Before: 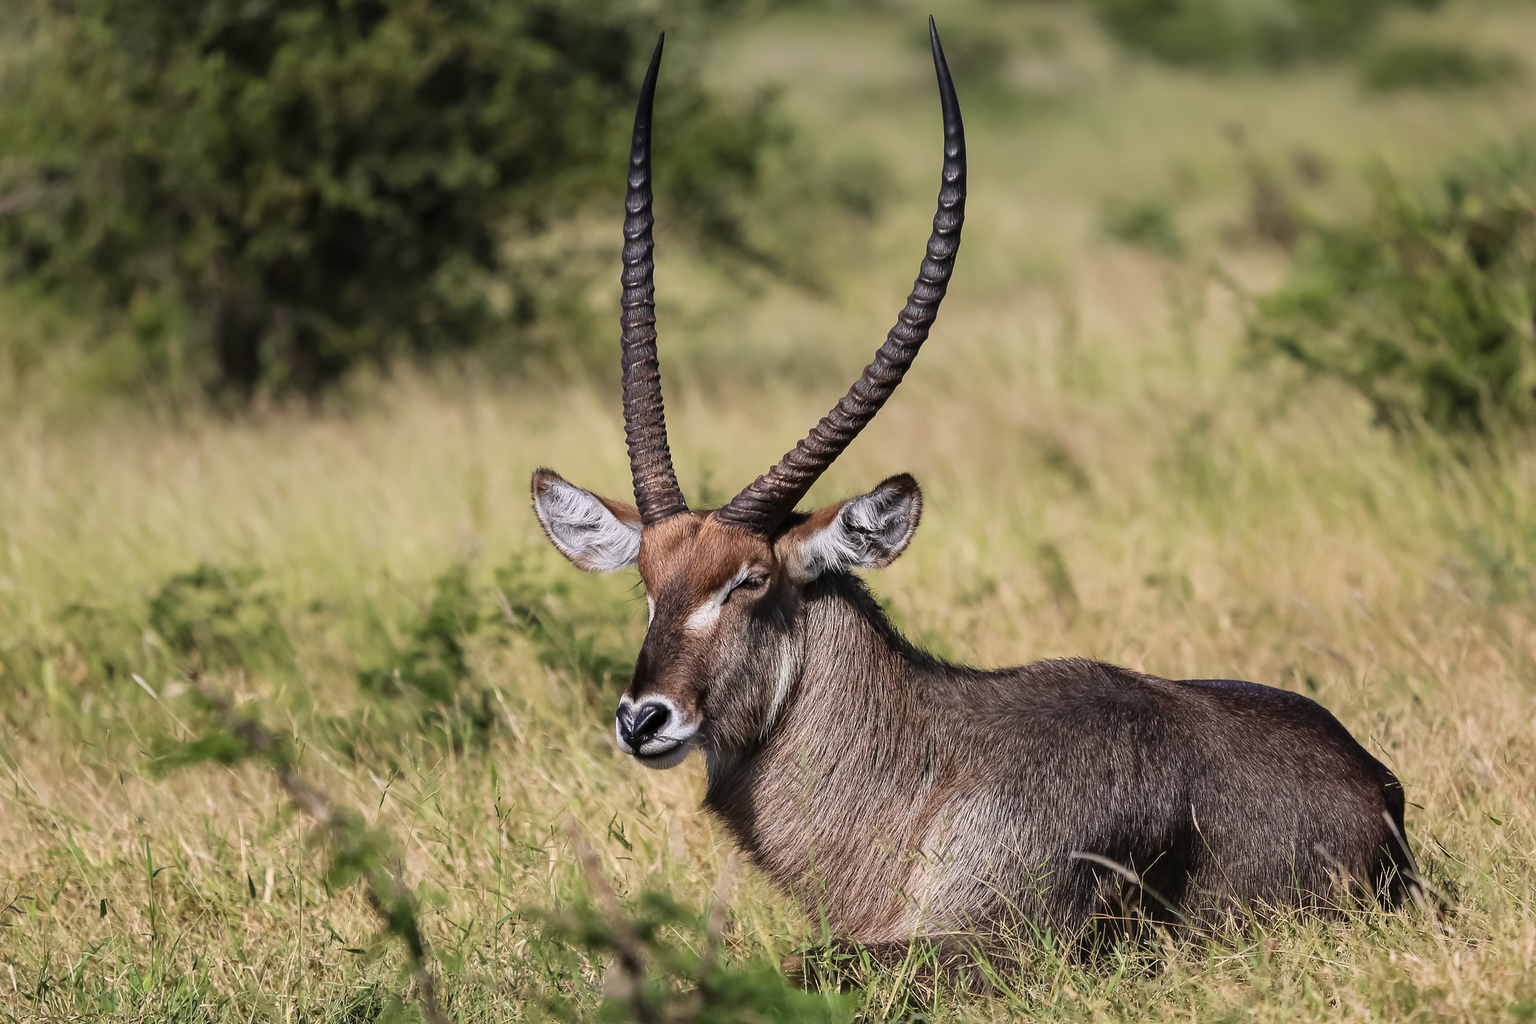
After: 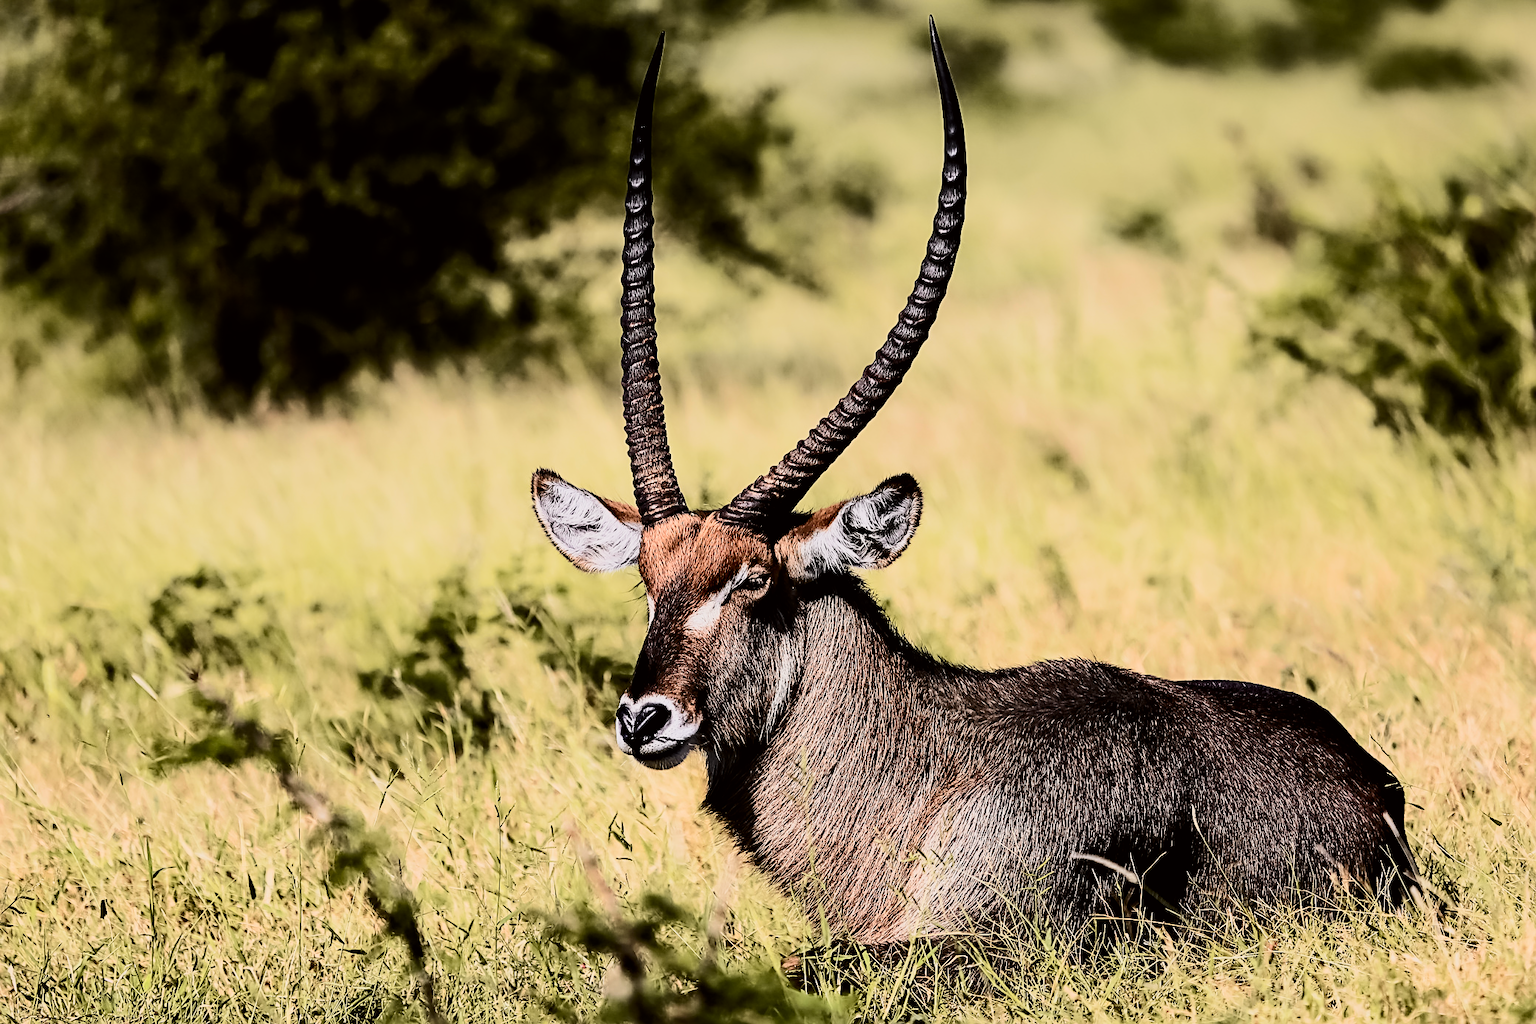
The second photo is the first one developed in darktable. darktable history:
contrast brightness saturation: contrast 0.29
tone curve: curves: ch0 [(0, 0) (0.239, 0.248) (0.508, 0.606) (0.826, 0.855) (1, 0.945)]; ch1 [(0, 0) (0.401, 0.42) (0.442, 0.47) (0.492, 0.498) (0.511, 0.516) (0.555, 0.586) (0.681, 0.739) (1, 1)]; ch2 [(0, 0) (0.411, 0.433) (0.5, 0.504) (0.545, 0.574) (1, 1)], color space Lab, independent channels, preserve colors none
filmic rgb: black relative exposure -5.04 EV, white relative exposure 4 EV, hardness 2.9, contrast 1.296, highlights saturation mix -30%
sharpen: radius 2.531, amount 0.629
